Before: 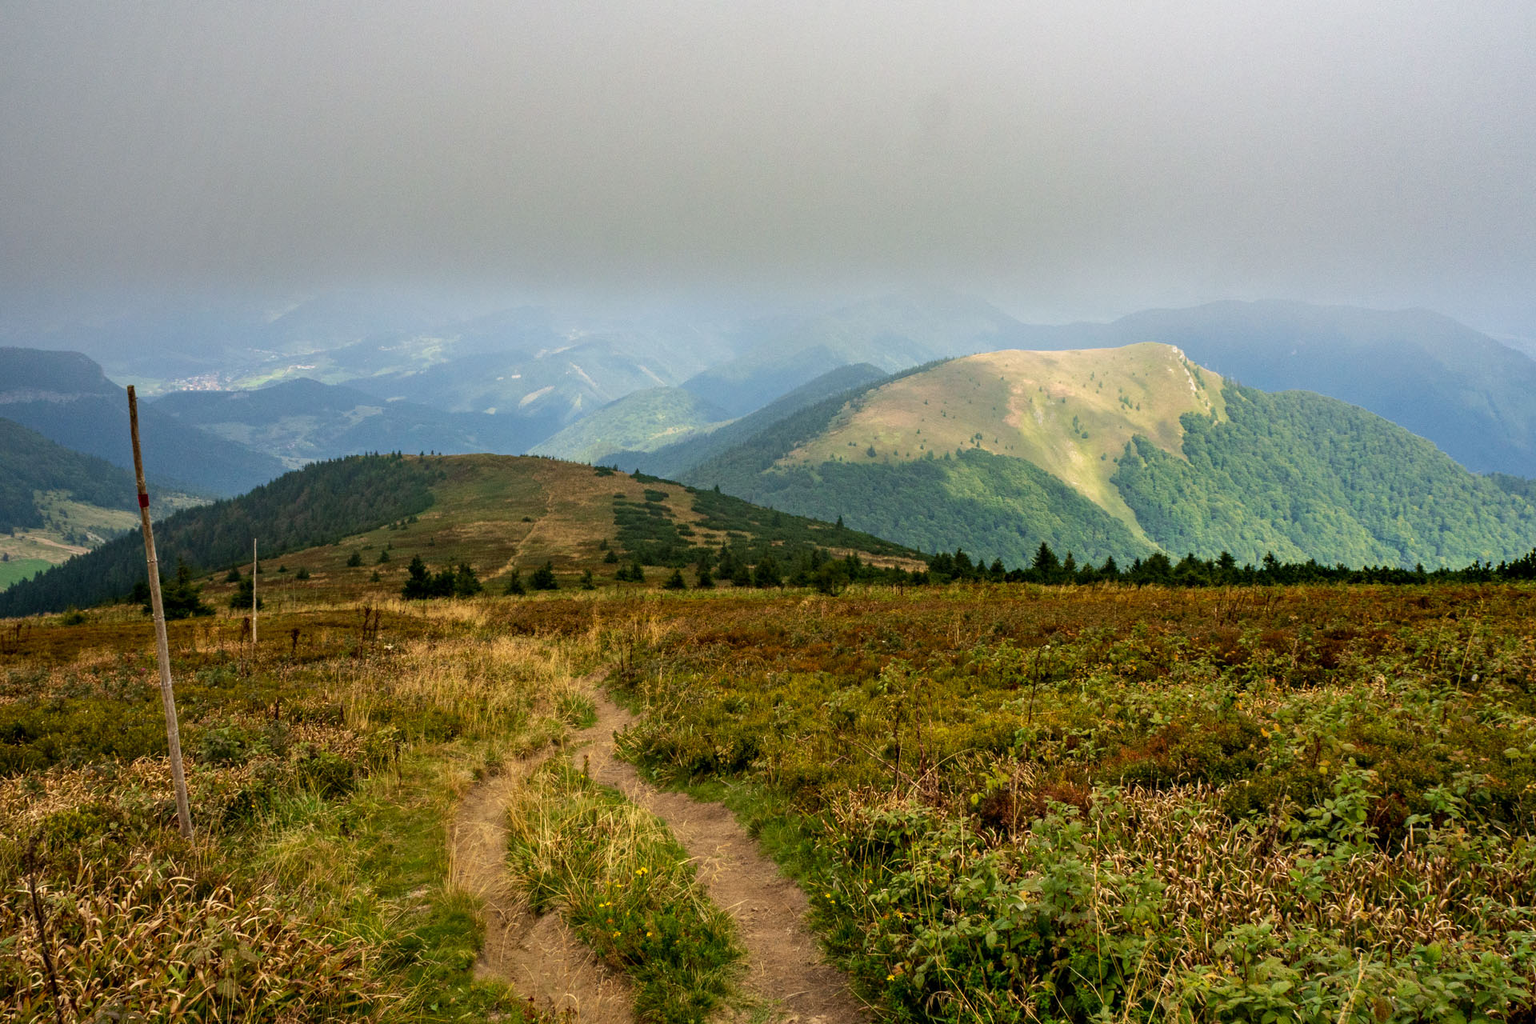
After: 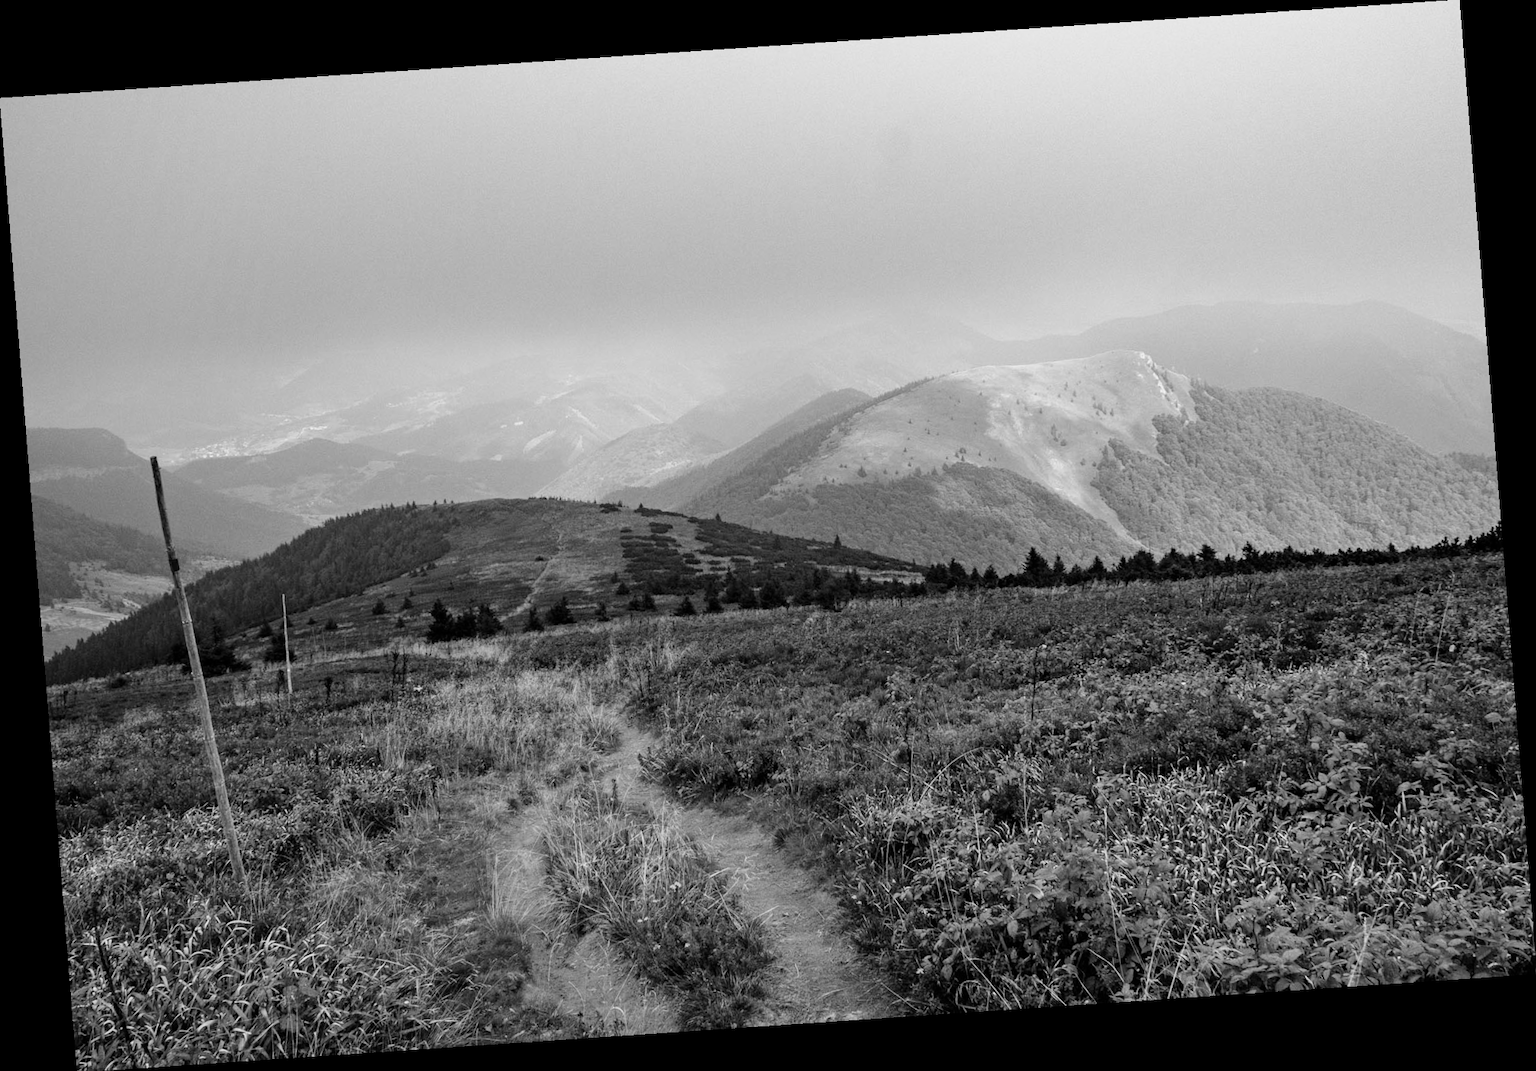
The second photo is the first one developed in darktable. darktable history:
rotate and perspective: rotation -4.2°, shear 0.006, automatic cropping off
exposure: compensate highlight preservation false
color calibration: output gray [0.22, 0.42, 0.37, 0], gray › normalize channels true, illuminant same as pipeline (D50), adaptation XYZ, x 0.346, y 0.359, gamut compression 0
tone curve: curves: ch0 [(0, 0) (0.091, 0.077) (0.389, 0.458) (0.745, 0.82) (0.844, 0.908) (0.909, 0.942) (1, 0.973)]; ch1 [(0, 0) (0.437, 0.404) (0.5, 0.5) (0.529, 0.55) (0.58, 0.6) (0.616, 0.649) (1, 1)]; ch2 [(0, 0) (0.442, 0.415) (0.5, 0.5) (0.535, 0.557) (0.585, 0.62) (1, 1)], color space Lab, independent channels, preserve colors none
